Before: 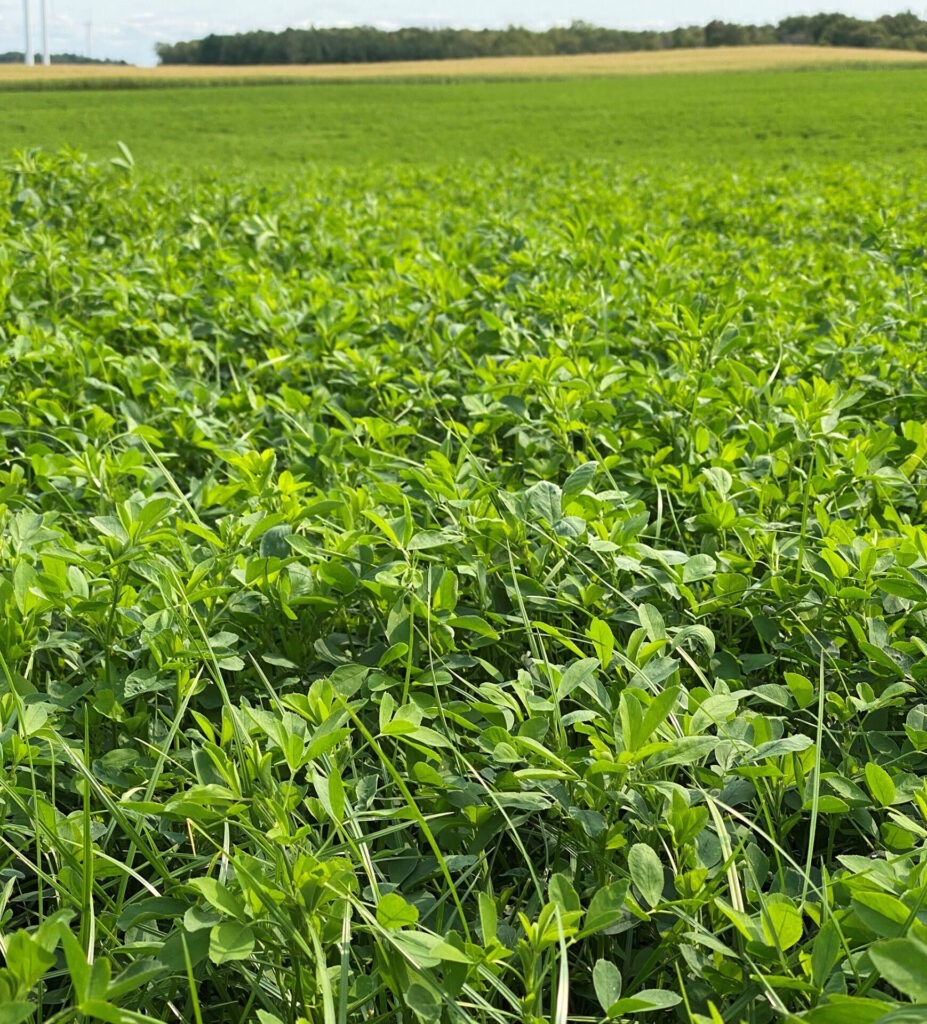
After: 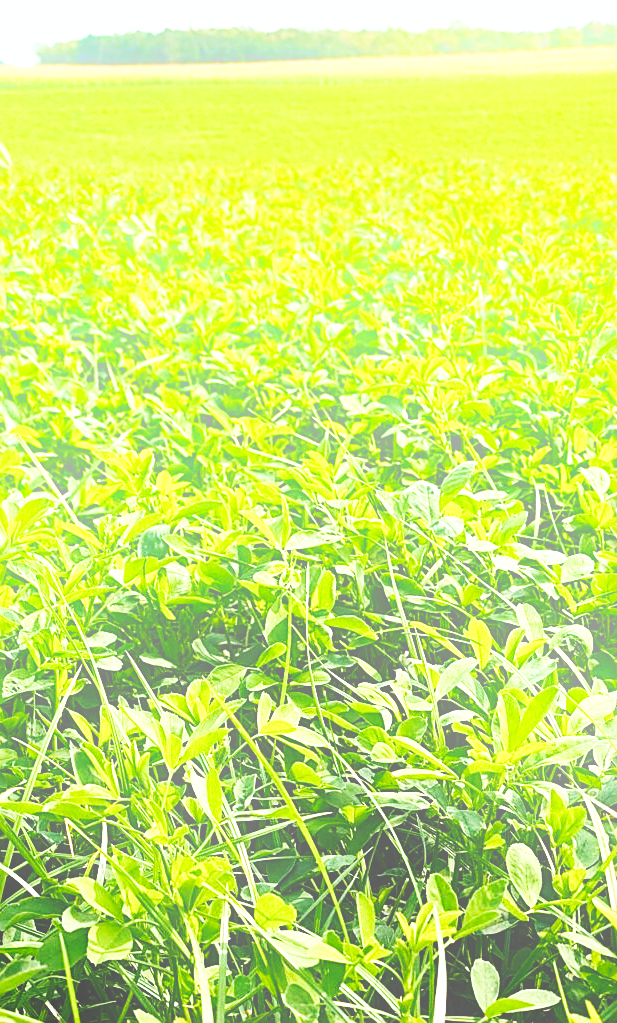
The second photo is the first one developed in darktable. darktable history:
bloom: on, module defaults
base curve: curves: ch0 [(0, 0) (0, 0) (0.002, 0.001) (0.008, 0.003) (0.019, 0.011) (0.037, 0.037) (0.064, 0.11) (0.102, 0.232) (0.152, 0.379) (0.216, 0.524) (0.296, 0.665) (0.394, 0.789) (0.512, 0.881) (0.651, 0.945) (0.813, 0.986) (1, 1)], preserve colors none
crop and rotate: left 13.342%, right 19.991%
tone equalizer: -8 EV -0.417 EV, -7 EV -0.389 EV, -6 EV -0.333 EV, -5 EV -0.222 EV, -3 EV 0.222 EV, -2 EV 0.333 EV, -1 EV 0.389 EV, +0 EV 0.417 EV, edges refinement/feathering 500, mask exposure compensation -1.57 EV, preserve details no
sharpen: on, module defaults
